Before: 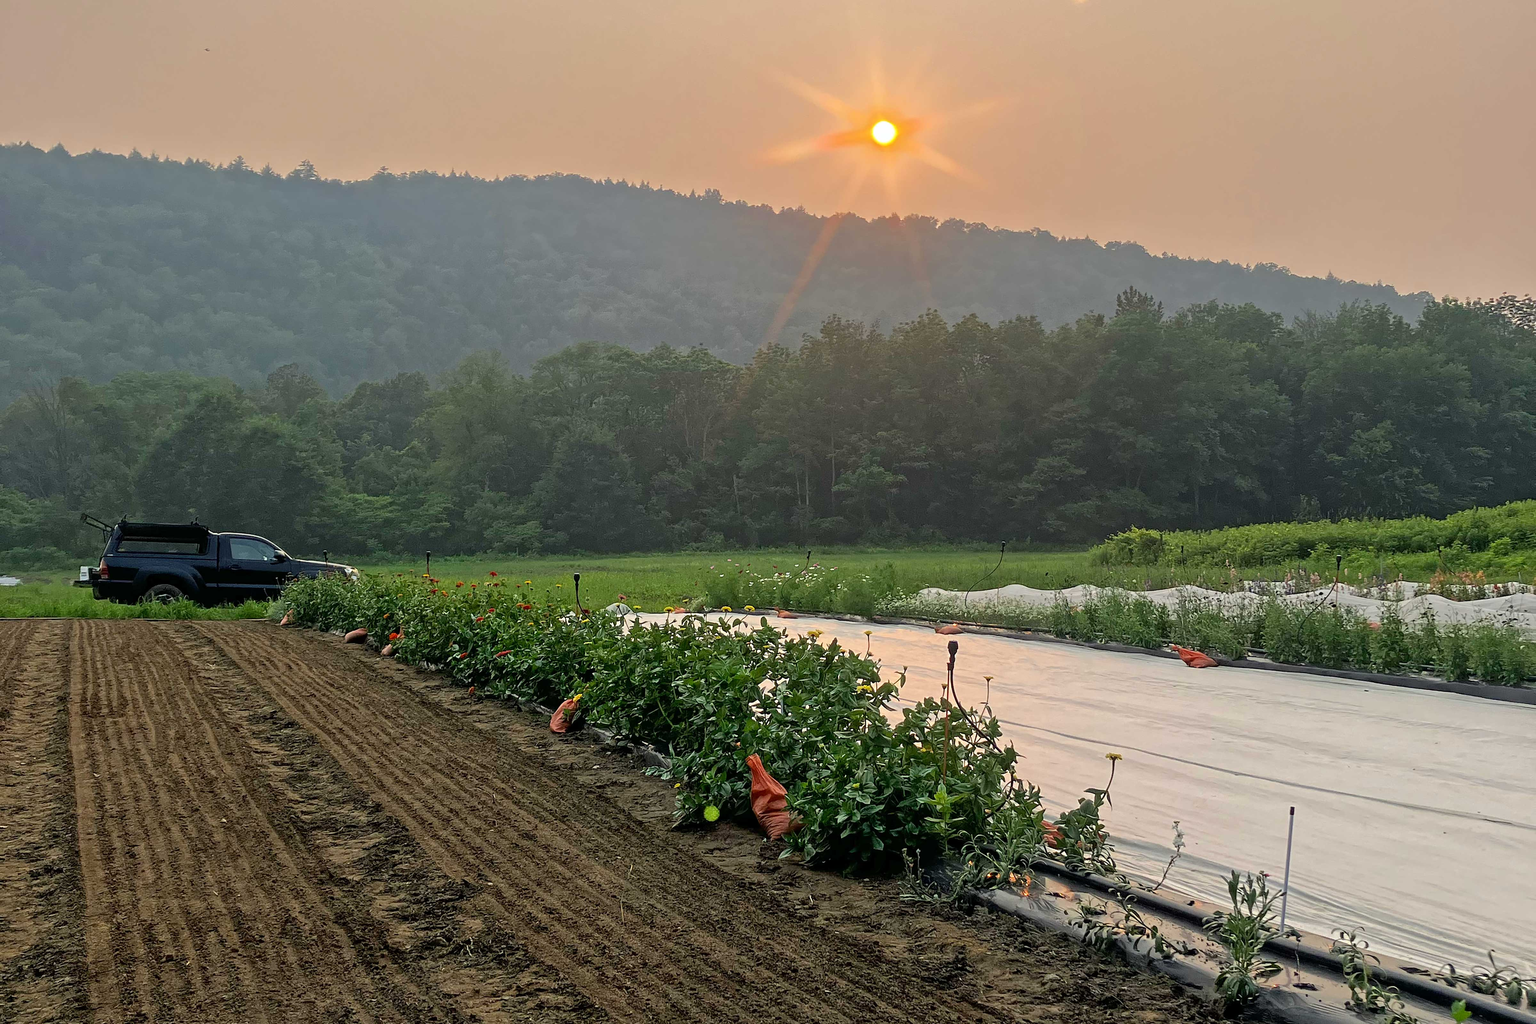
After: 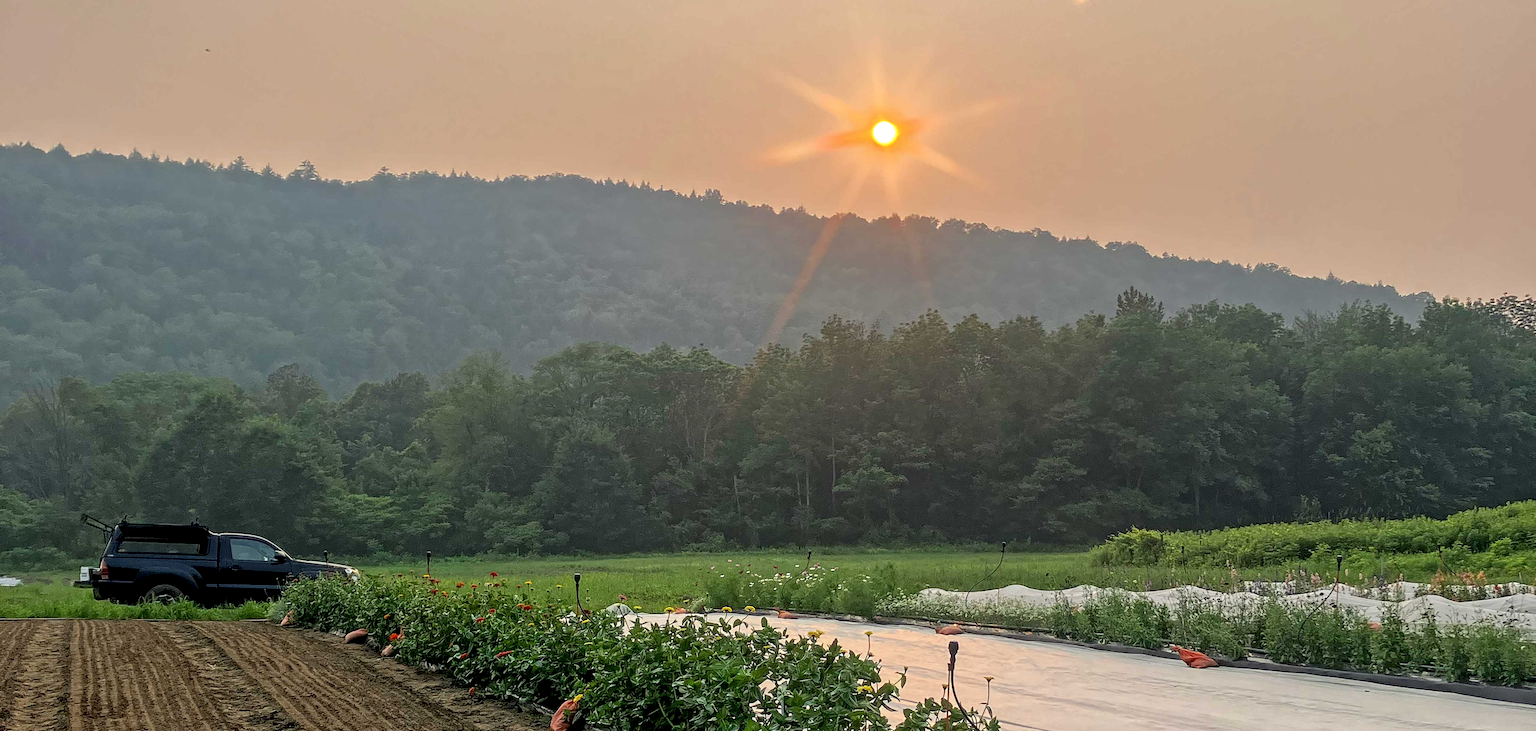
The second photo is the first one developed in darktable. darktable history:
crop: bottom 28.576%
local contrast: on, module defaults
